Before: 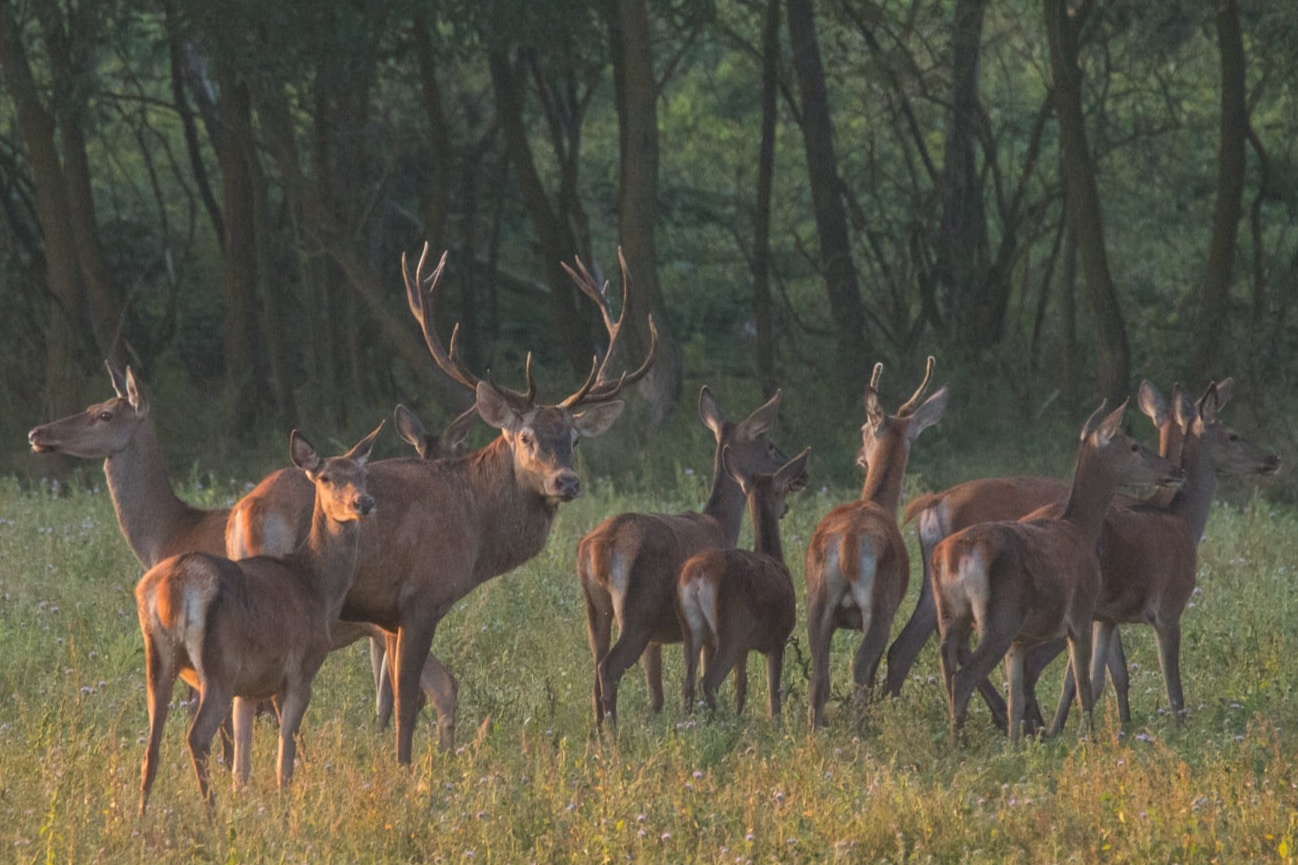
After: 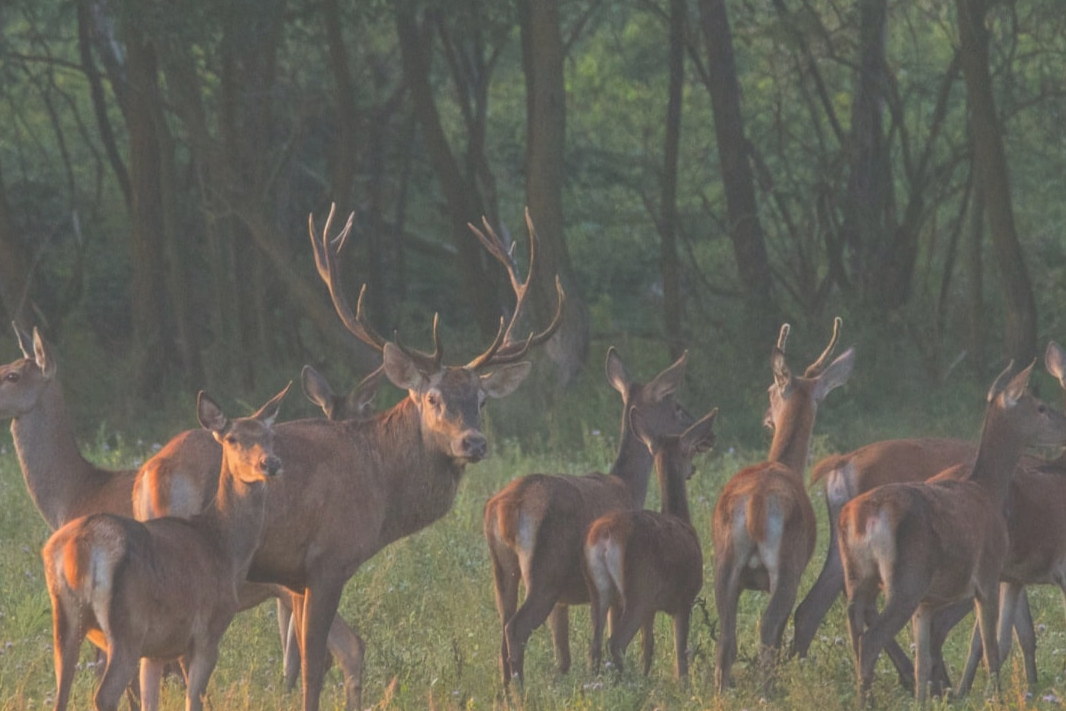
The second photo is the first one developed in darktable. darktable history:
exposure: black level correction -0.023, exposure -0.039 EV, compensate highlight preservation false
contrast brightness saturation: contrast -0.1, brightness 0.05, saturation 0.08
crop and rotate: left 7.196%, top 4.574%, right 10.605%, bottom 13.178%
